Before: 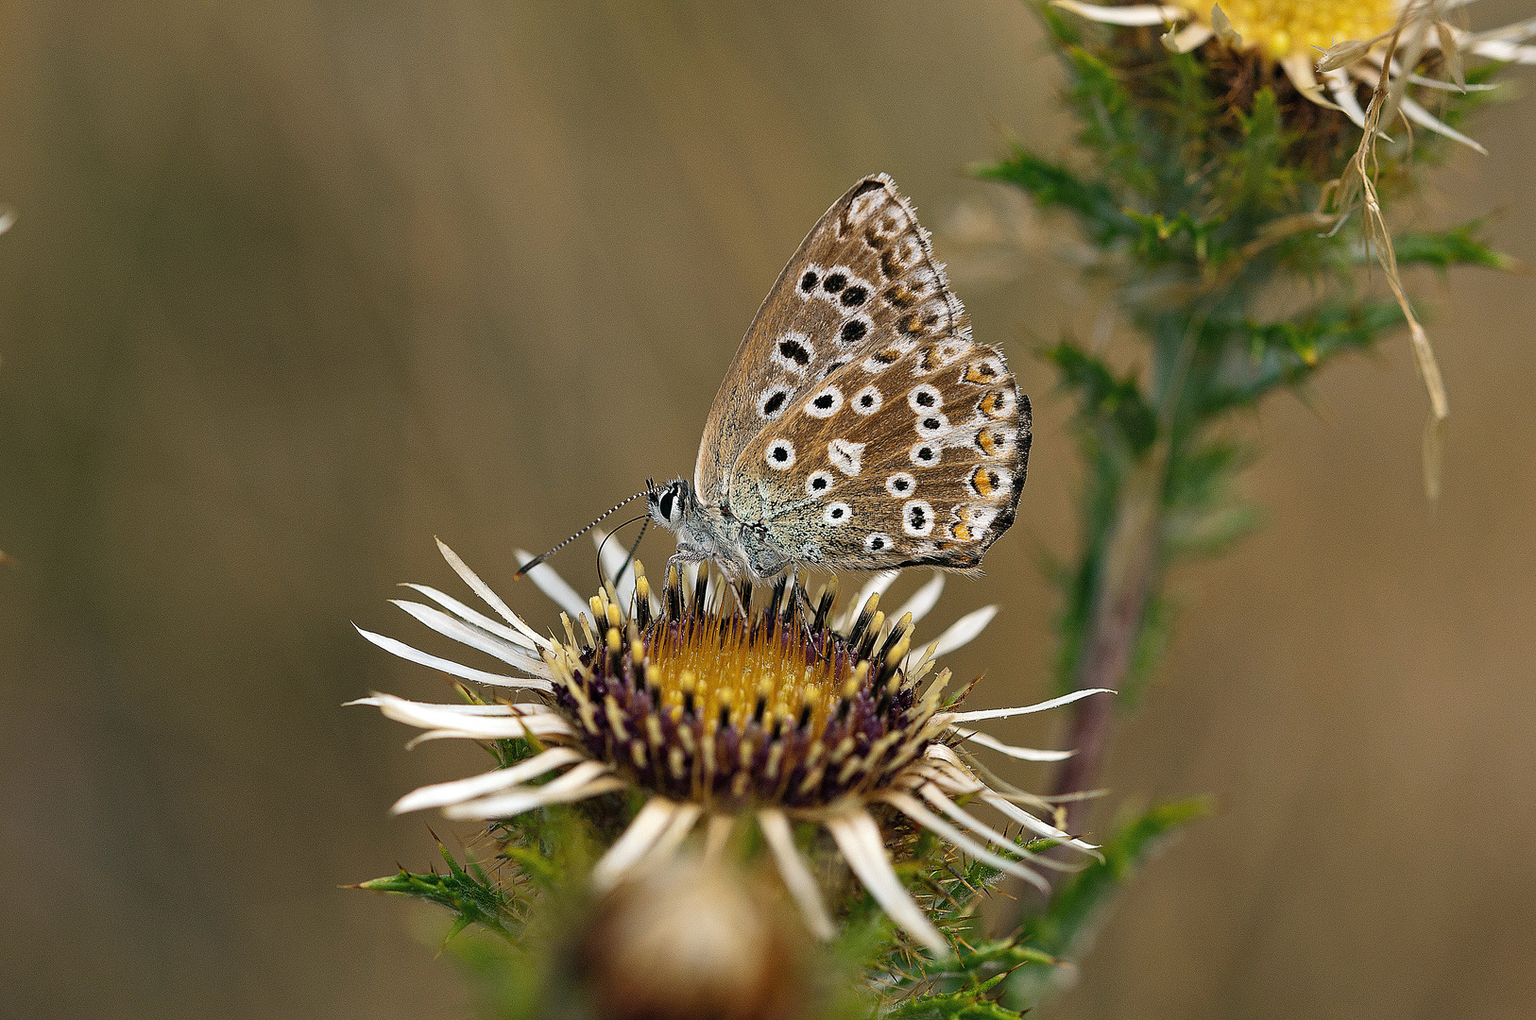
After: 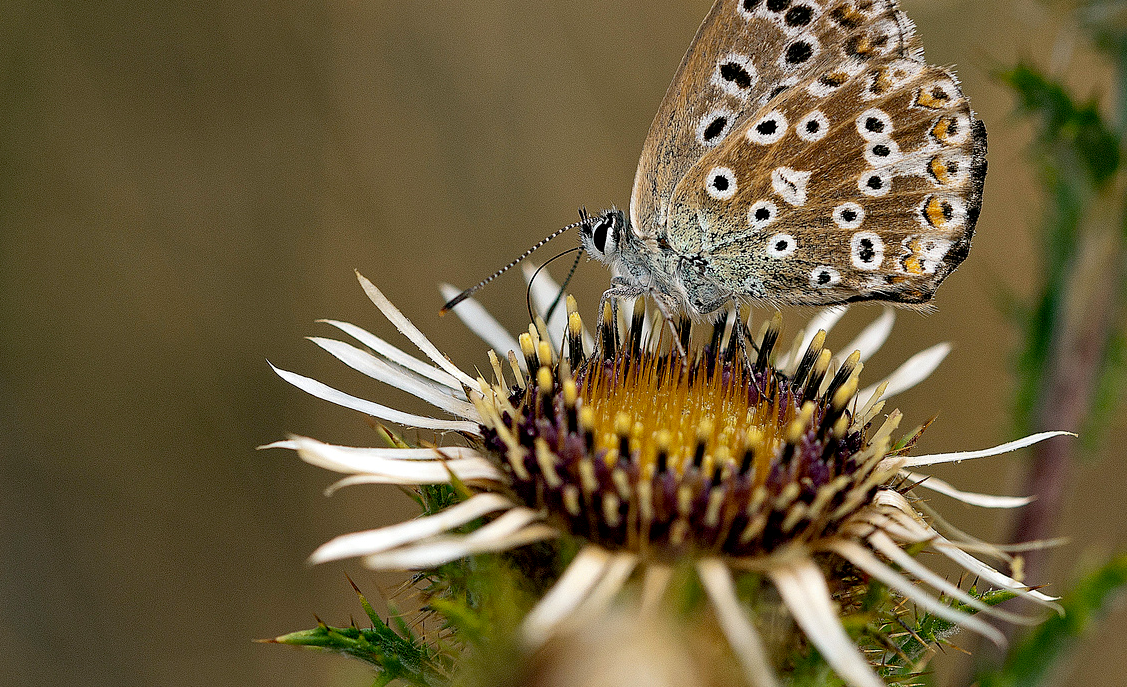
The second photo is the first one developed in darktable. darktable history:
crop: left 6.488%, top 27.668%, right 24.183%, bottom 8.656%
exposure: black level correction 0.01, exposure 0.014 EV, compensate highlight preservation false
